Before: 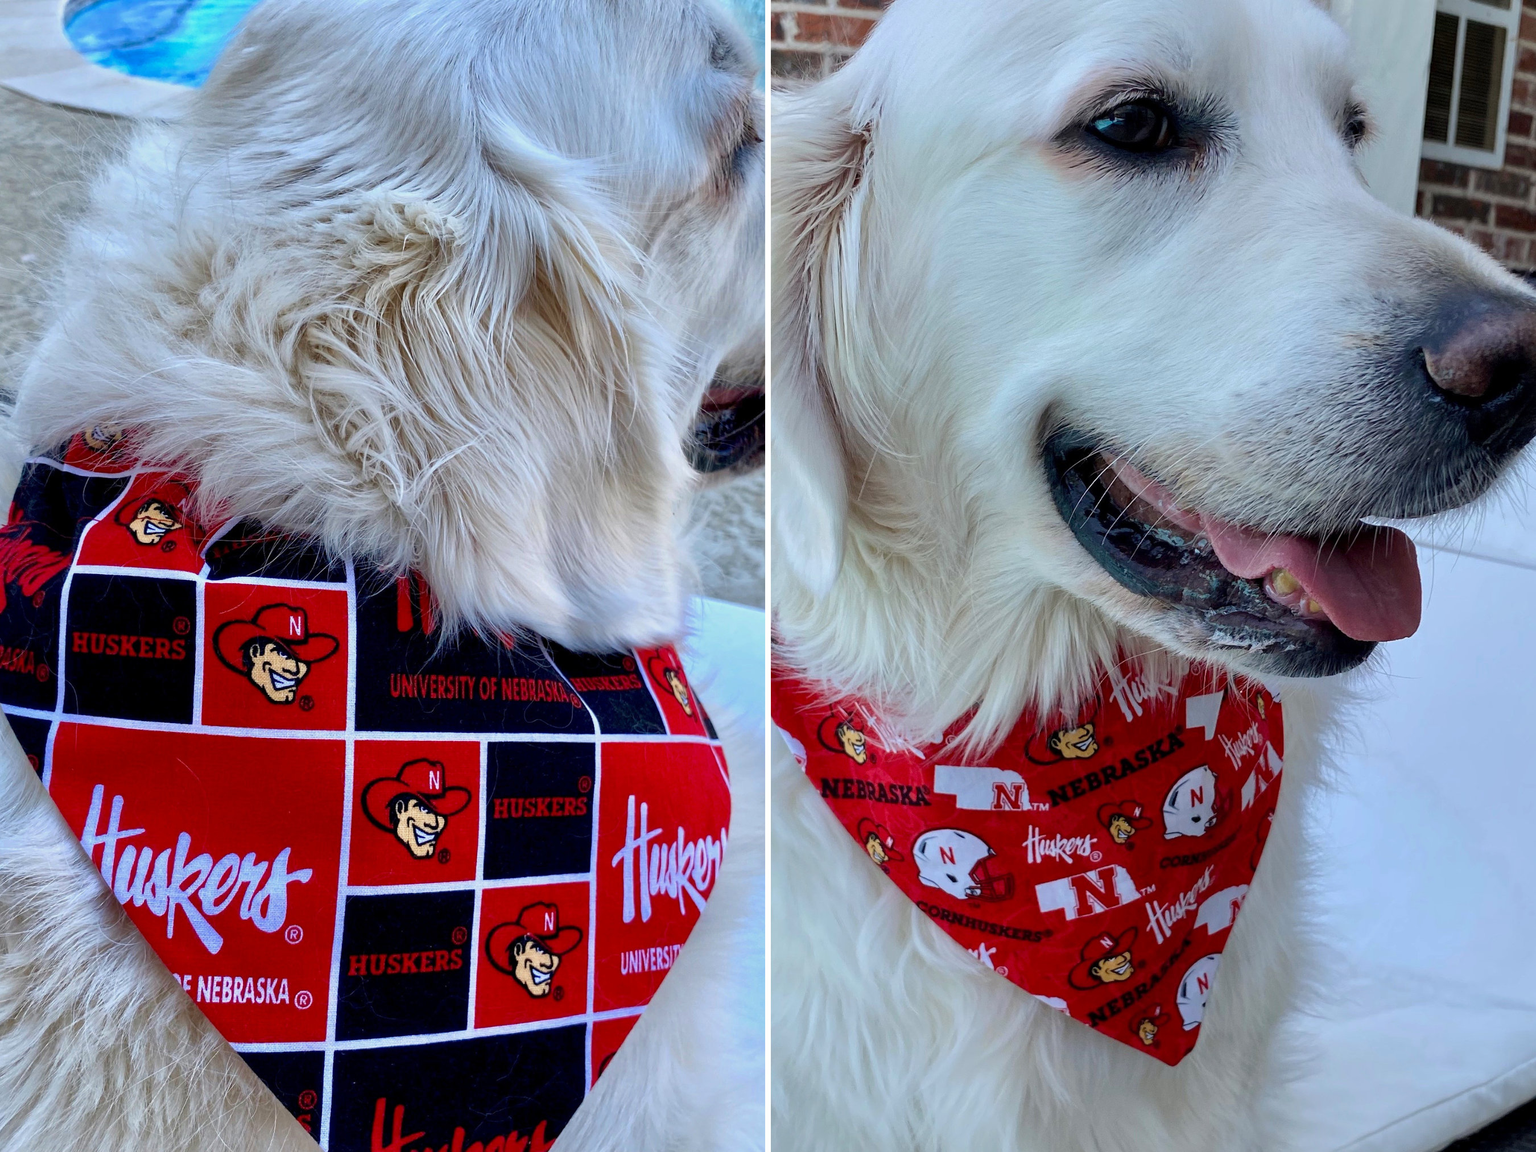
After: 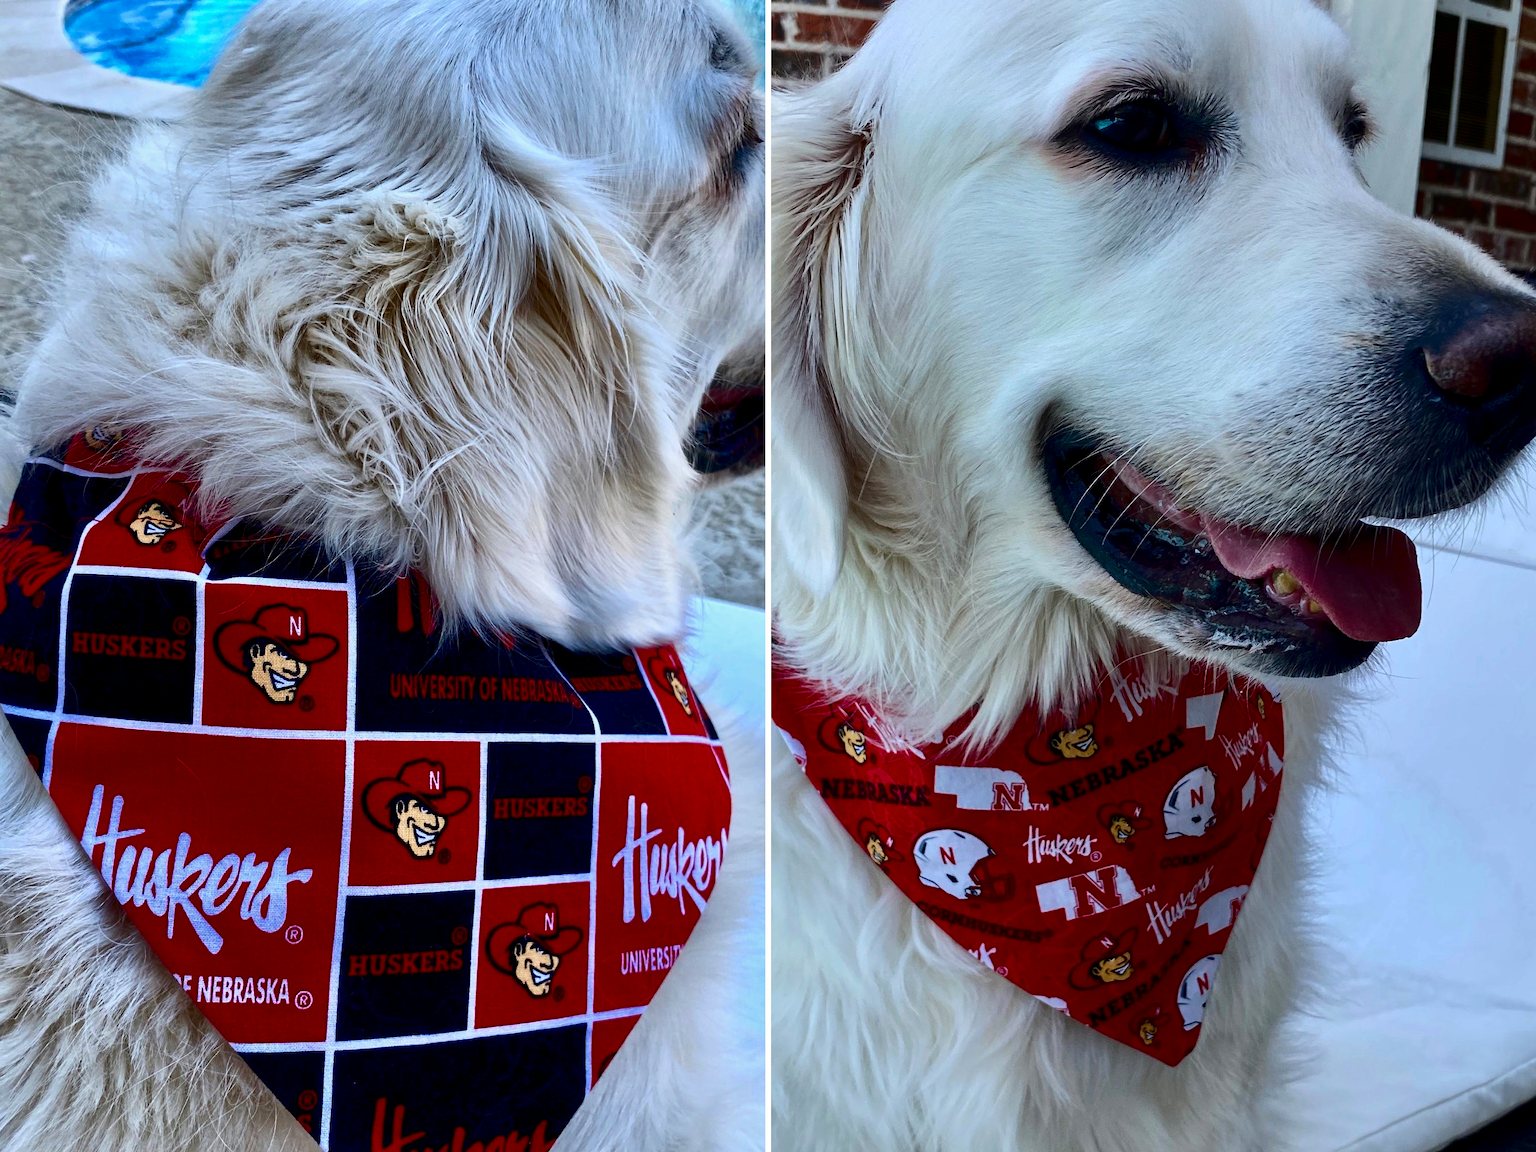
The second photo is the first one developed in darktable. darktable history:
contrast brightness saturation: contrast 0.239, brightness -0.229, saturation 0.141
